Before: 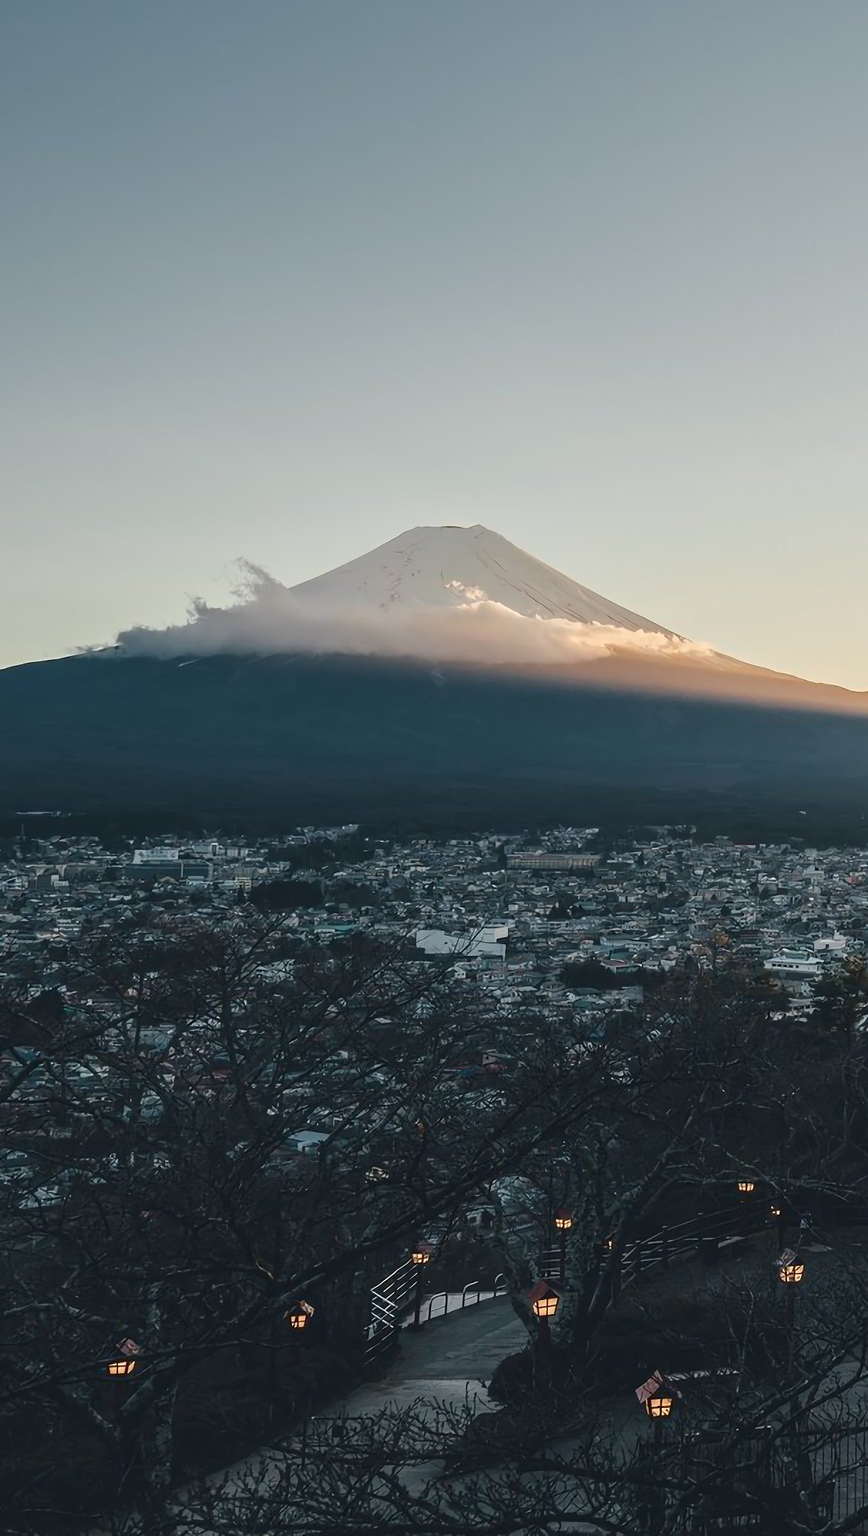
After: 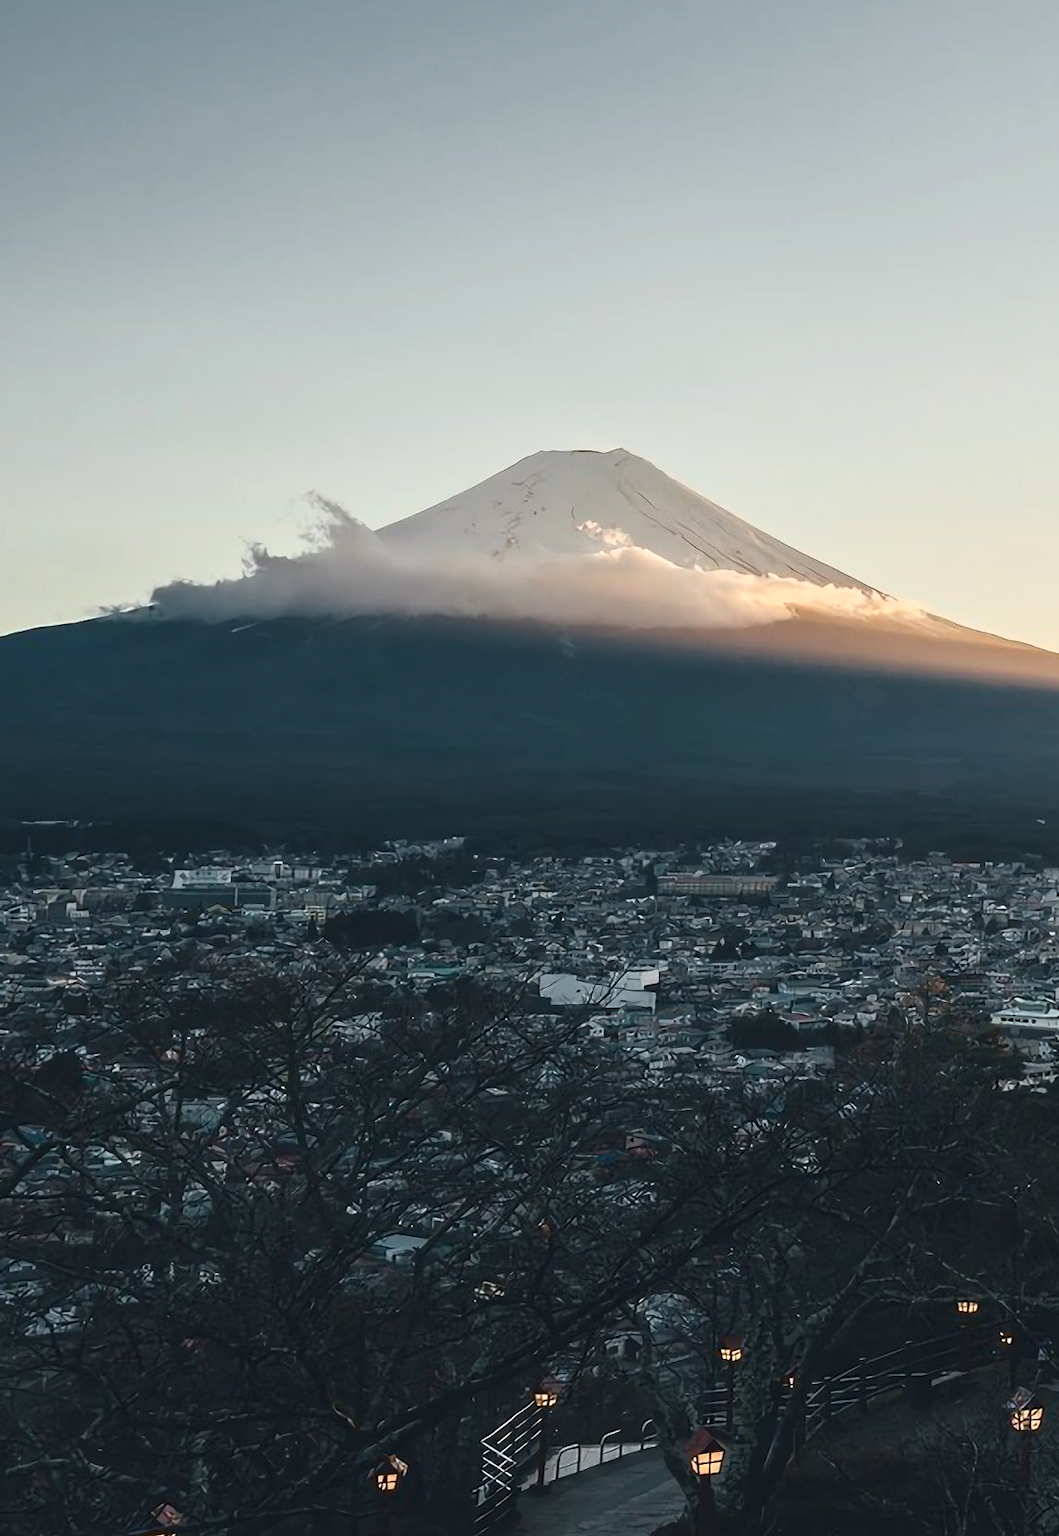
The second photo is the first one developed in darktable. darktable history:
crop and rotate: angle 0.03°, top 11.643%, right 5.651%, bottom 11.189%
exposure: compensate highlight preservation false
base curve: curves: ch0 [(0, 0) (0.257, 0.25) (0.482, 0.586) (0.757, 0.871) (1, 1)]
